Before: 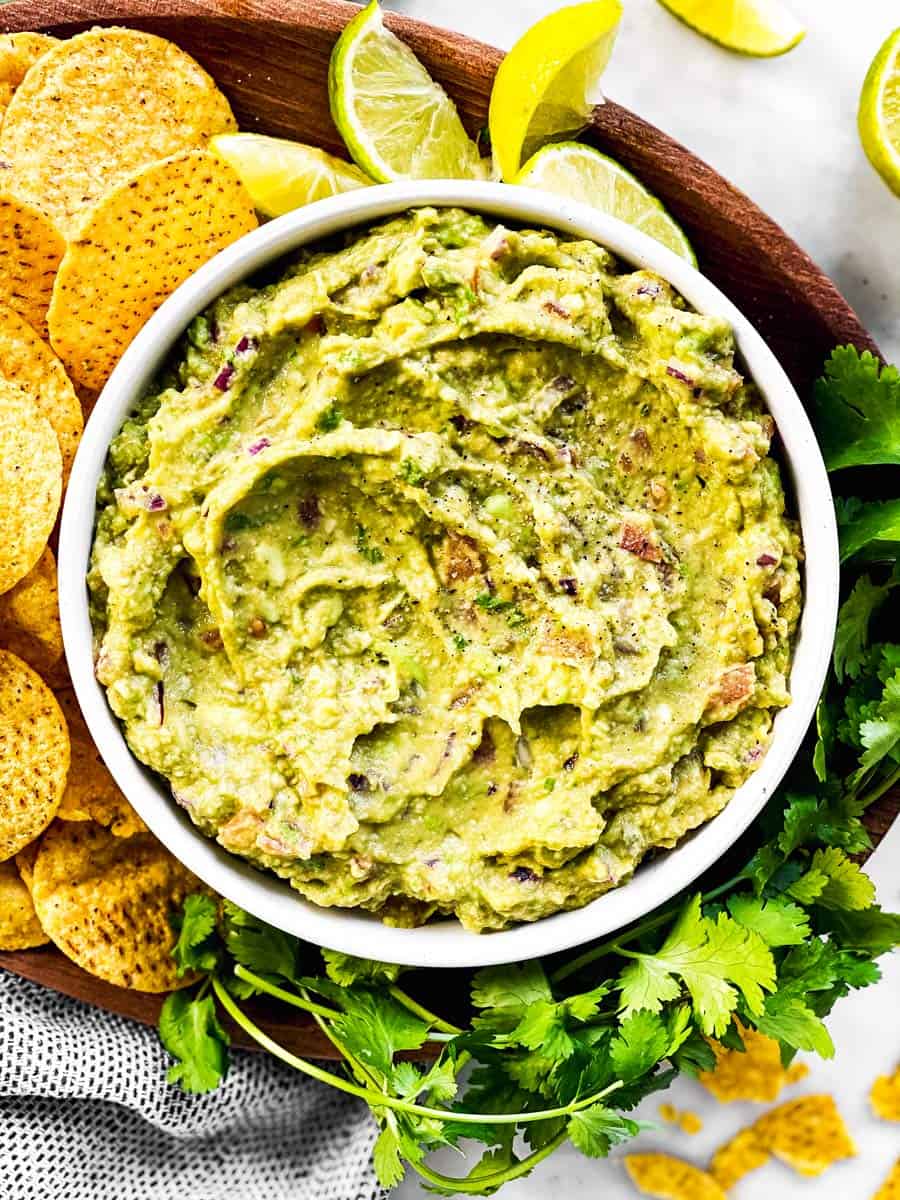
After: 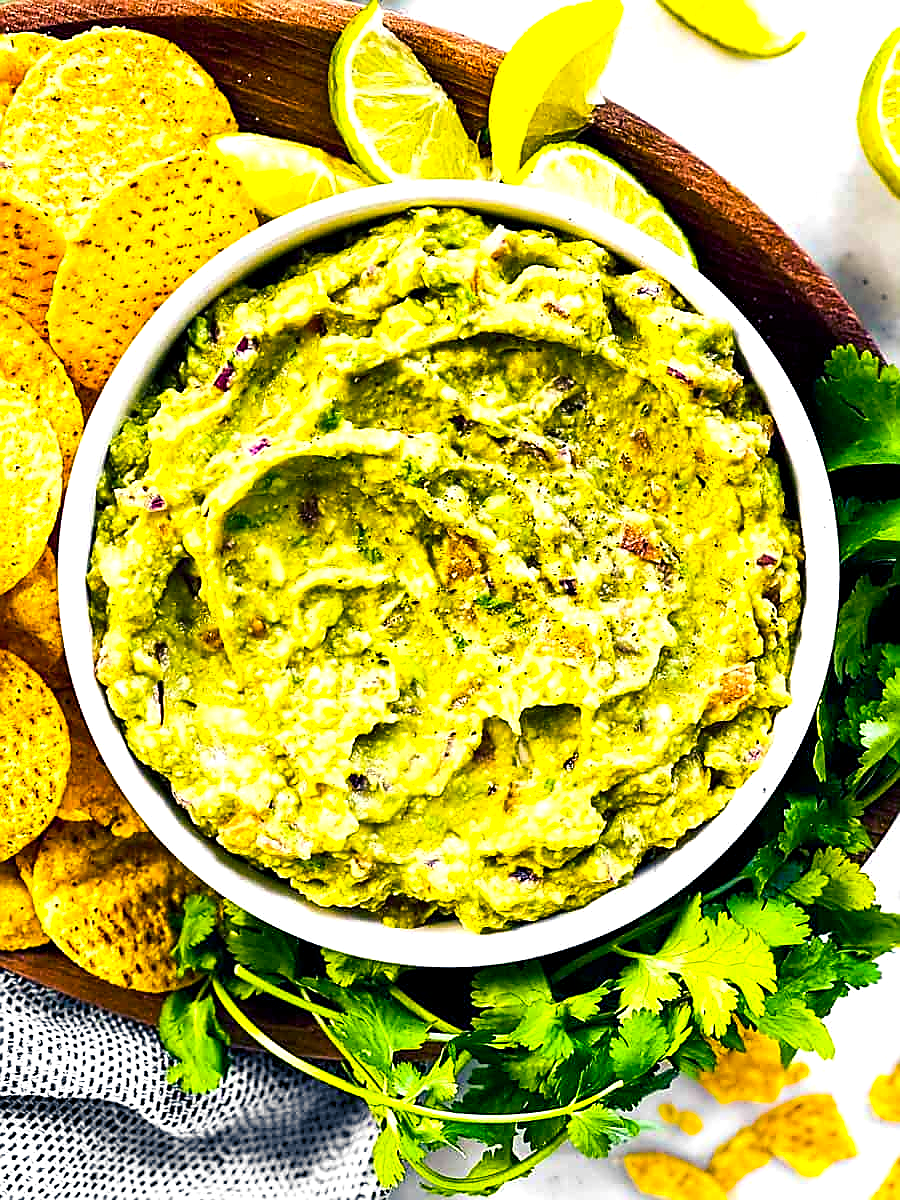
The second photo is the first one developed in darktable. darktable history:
sharpen: radius 1.357, amount 1.233, threshold 0.642
color balance rgb: shadows lift › luminance -40.893%, shadows lift › chroma 13.806%, shadows lift › hue 259.01°, linear chroma grading › global chroma 15.619%, perceptual saturation grading › global saturation 14.858%, global vibrance 20%
haze removal: adaptive false
exposure: black level correction 0.001, exposure 0.499 EV, compensate highlight preservation false
